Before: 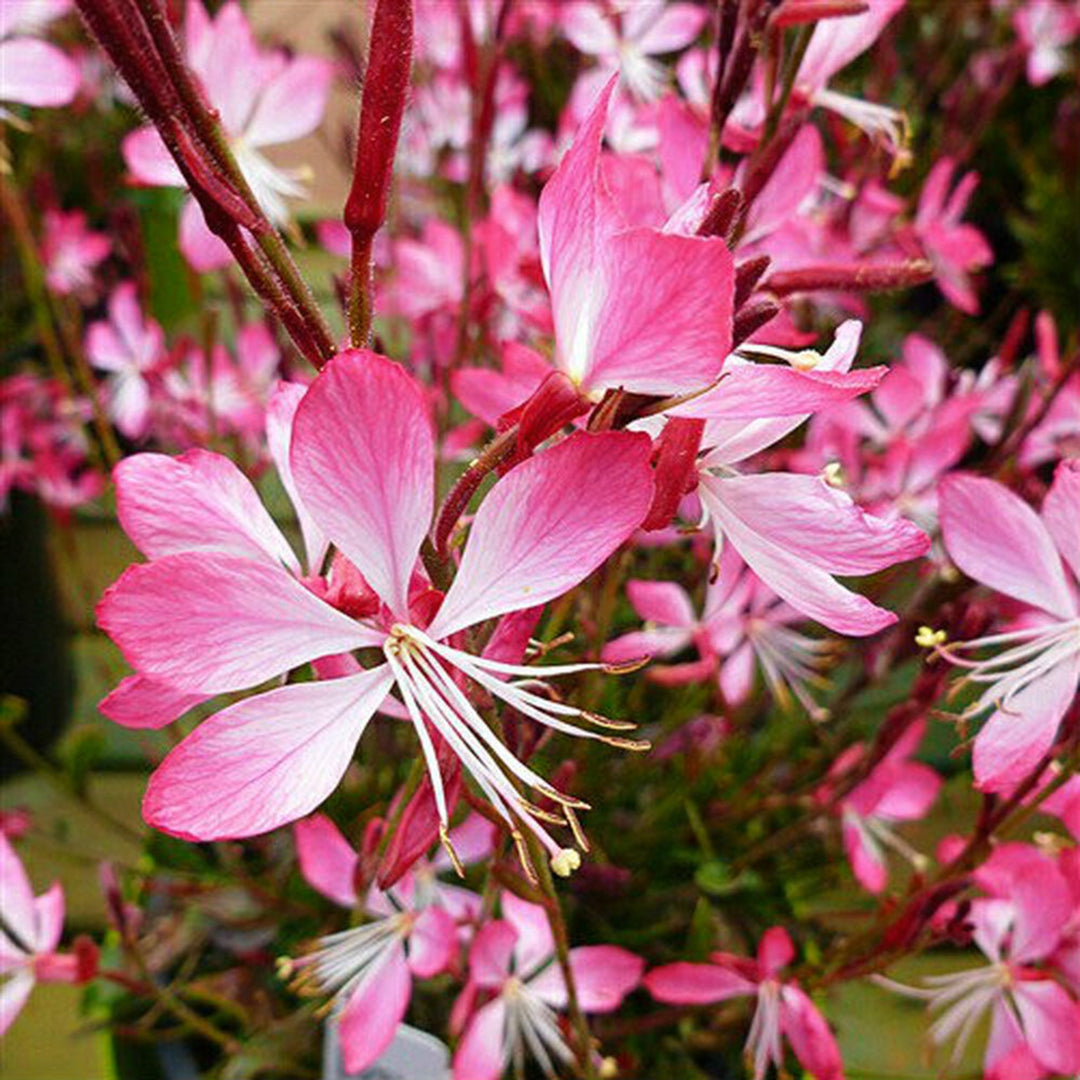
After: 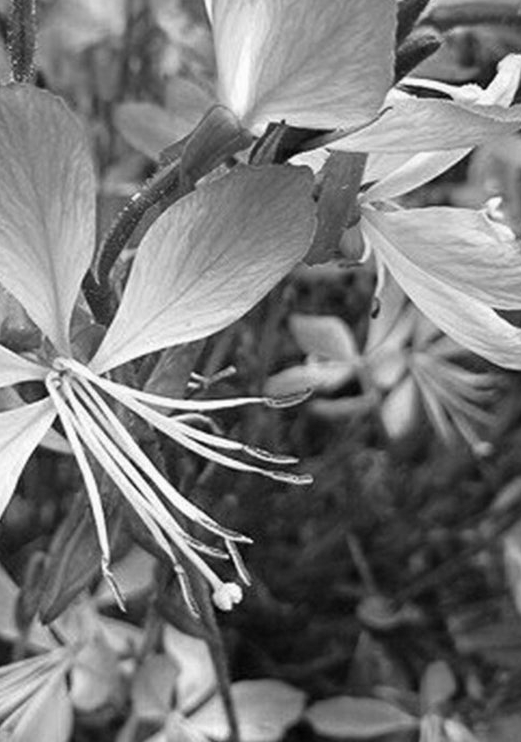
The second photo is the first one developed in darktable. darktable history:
monochrome: on, module defaults
crop: left 31.379%, top 24.658%, right 20.326%, bottom 6.628%
